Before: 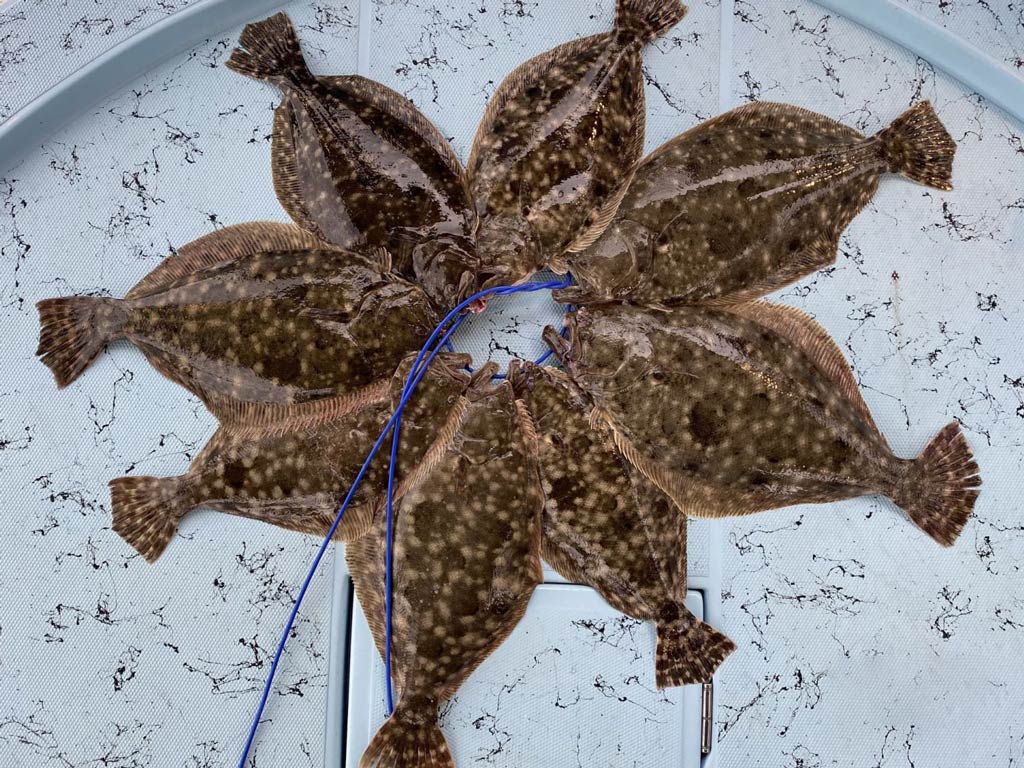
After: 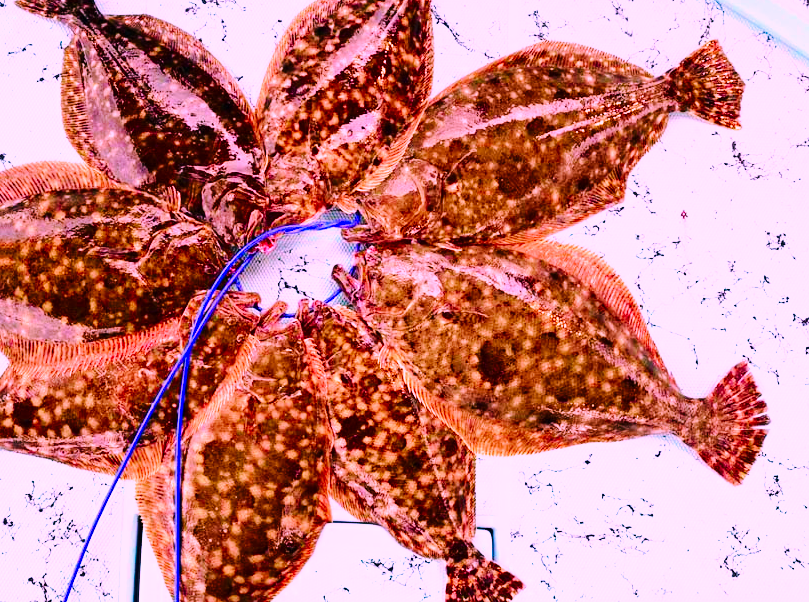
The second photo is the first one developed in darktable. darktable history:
crop and rotate: left 20.654%, top 8.039%, right 0.333%, bottom 13.573%
tone curve: curves: ch0 [(0, 0) (0.051, 0.047) (0.102, 0.099) (0.228, 0.262) (0.446, 0.527) (0.695, 0.778) (0.908, 0.946) (1, 1)]; ch1 [(0, 0) (0.339, 0.298) (0.402, 0.363) (0.453, 0.413) (0.485, 0.469) (0.494, 0.493) (0.504, 0.501) (0.525, 0.533) (0.563, 0.591) (0.597, 0.631) (1, 1)]; ch2 [(0, 0) (0.48, 0.48) (0.504, 0.5) (0.539, 0.554) (0.59, 0.628) (0.642, 0.682) (0.824, 0.815) (1, 1)], color space Lab, independent channels
base curve: curves: ch0 [(0, 0) (0.028, 0.03) (0.121, 0.232) (0.46, 0.748) (0.859, 0.968) (1, 1)], preserve colors none
exposure: exposure 0.201 EV, compensate highlight preservation false
color correction: highlights a* 18.83, highlights b* -12.02, saturation 1.67
